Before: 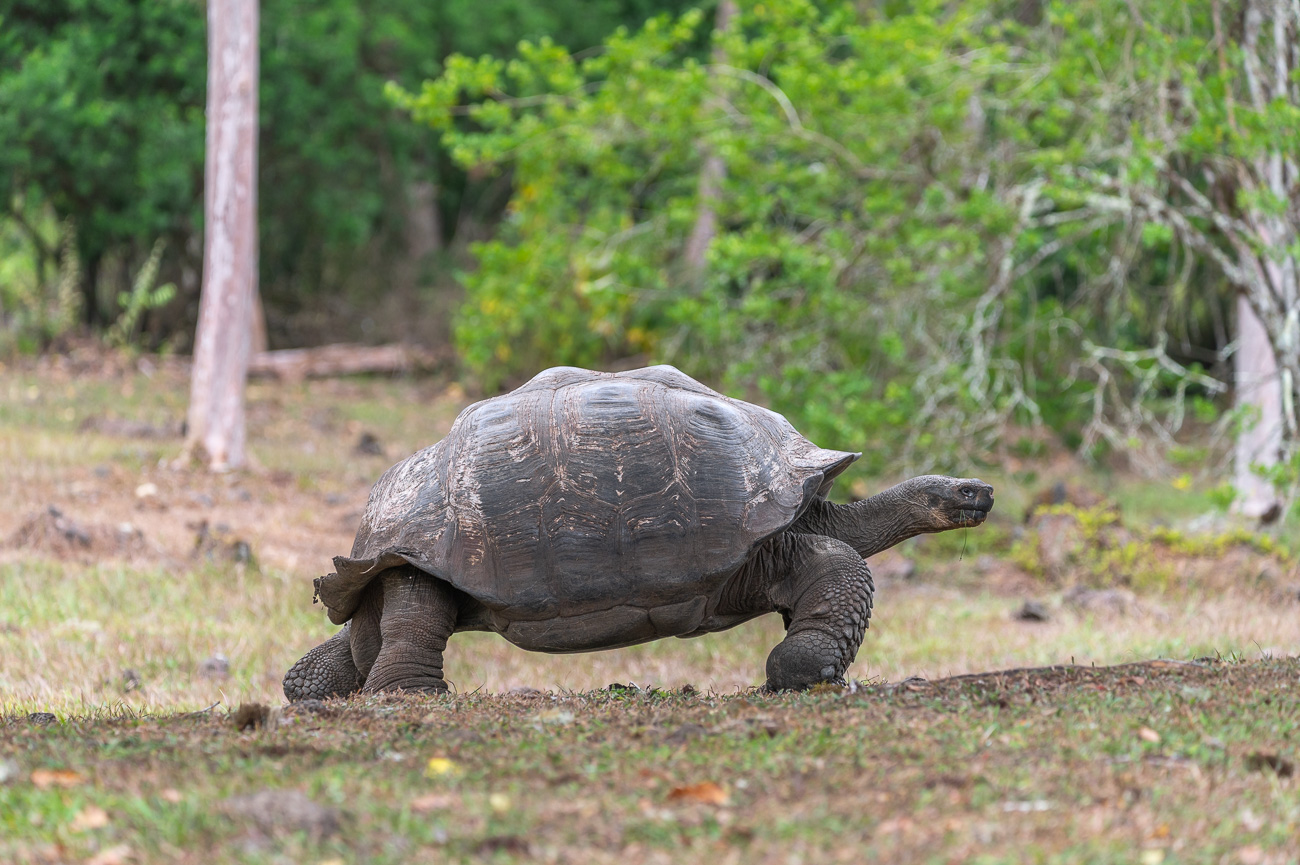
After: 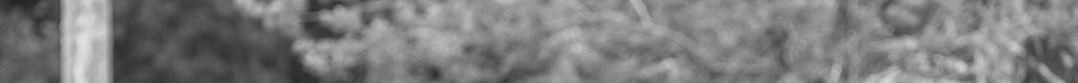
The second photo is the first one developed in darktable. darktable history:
crop and rotate: left 9.644%, top 9.491%, right 6.021%, bottom 80.509%
color zones: curves: ch1 [(0, -0.394) (0.143, -0.394) (0.286, -0.394) (0.429, -0.392) (0.571, -0.391) (0.714, -0.391) (0.857, -0.391) (1, -0.394)]
white balance: emerald 1
rotate and perspective: rotation -1.32°, lens shift (horizontal) -0.031, crop left 0.015, crop right 0.985, crop top 0.047, crop bottom 0.982
